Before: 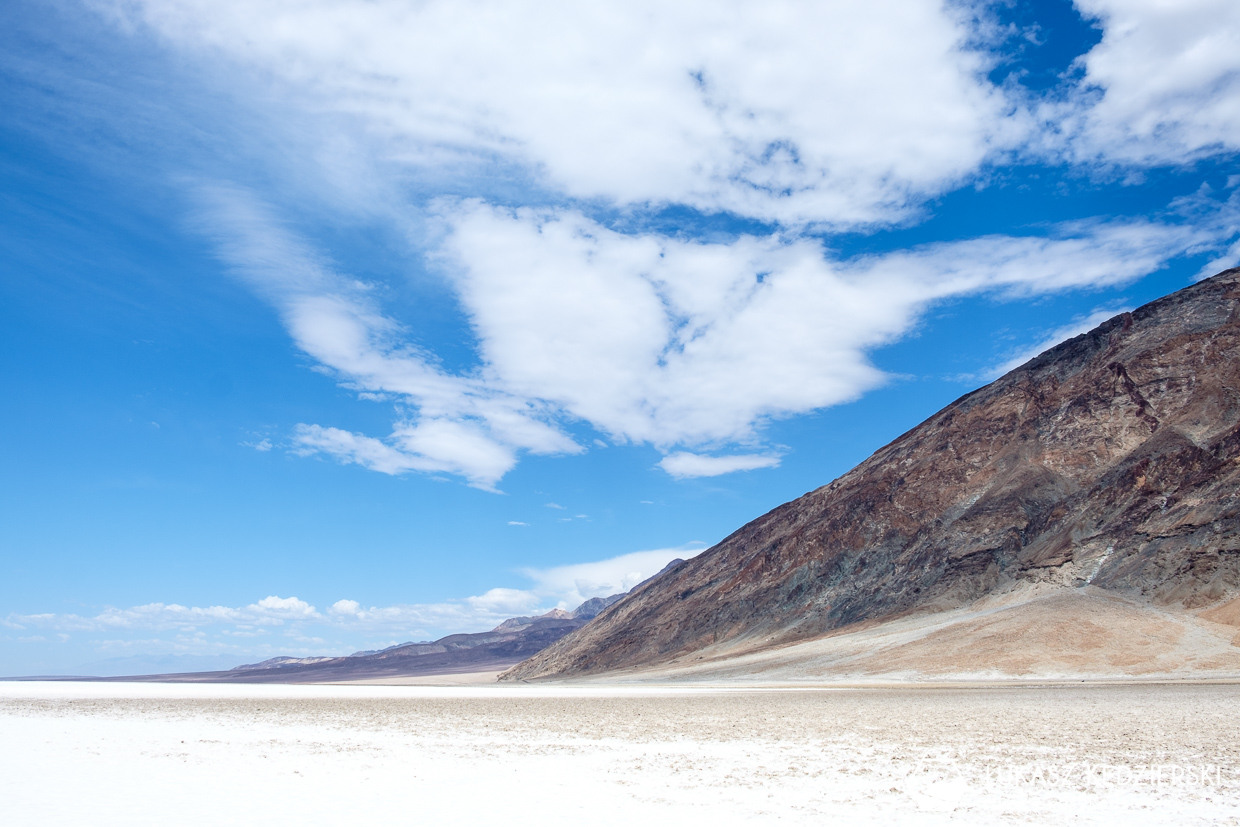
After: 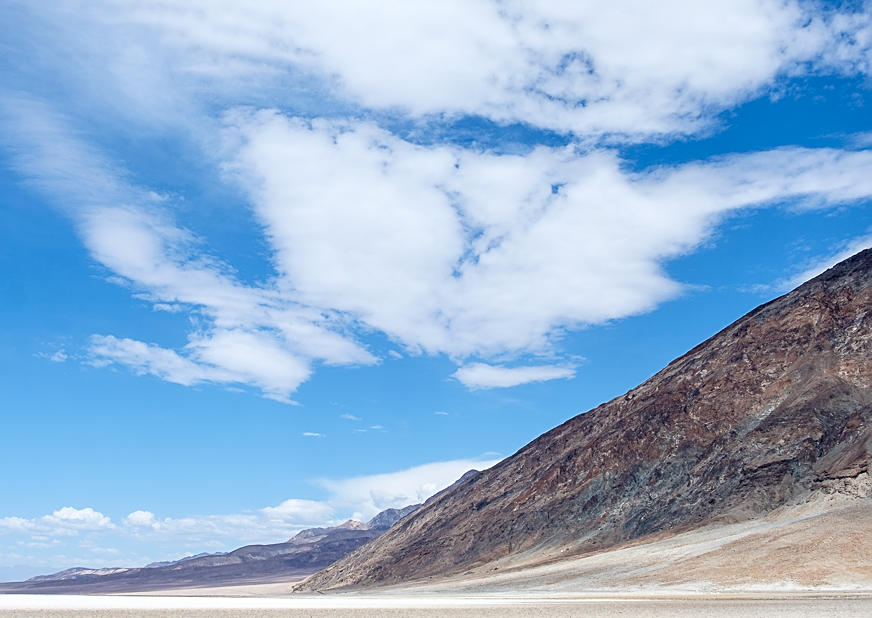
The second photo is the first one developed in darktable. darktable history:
crop and rotate: left 16.68%, top 10.826%, right 12.946%, bottom 14.435%
sharpen: on, module defaults
exposure: black level correction 0.001, compensate highlight preservation false
